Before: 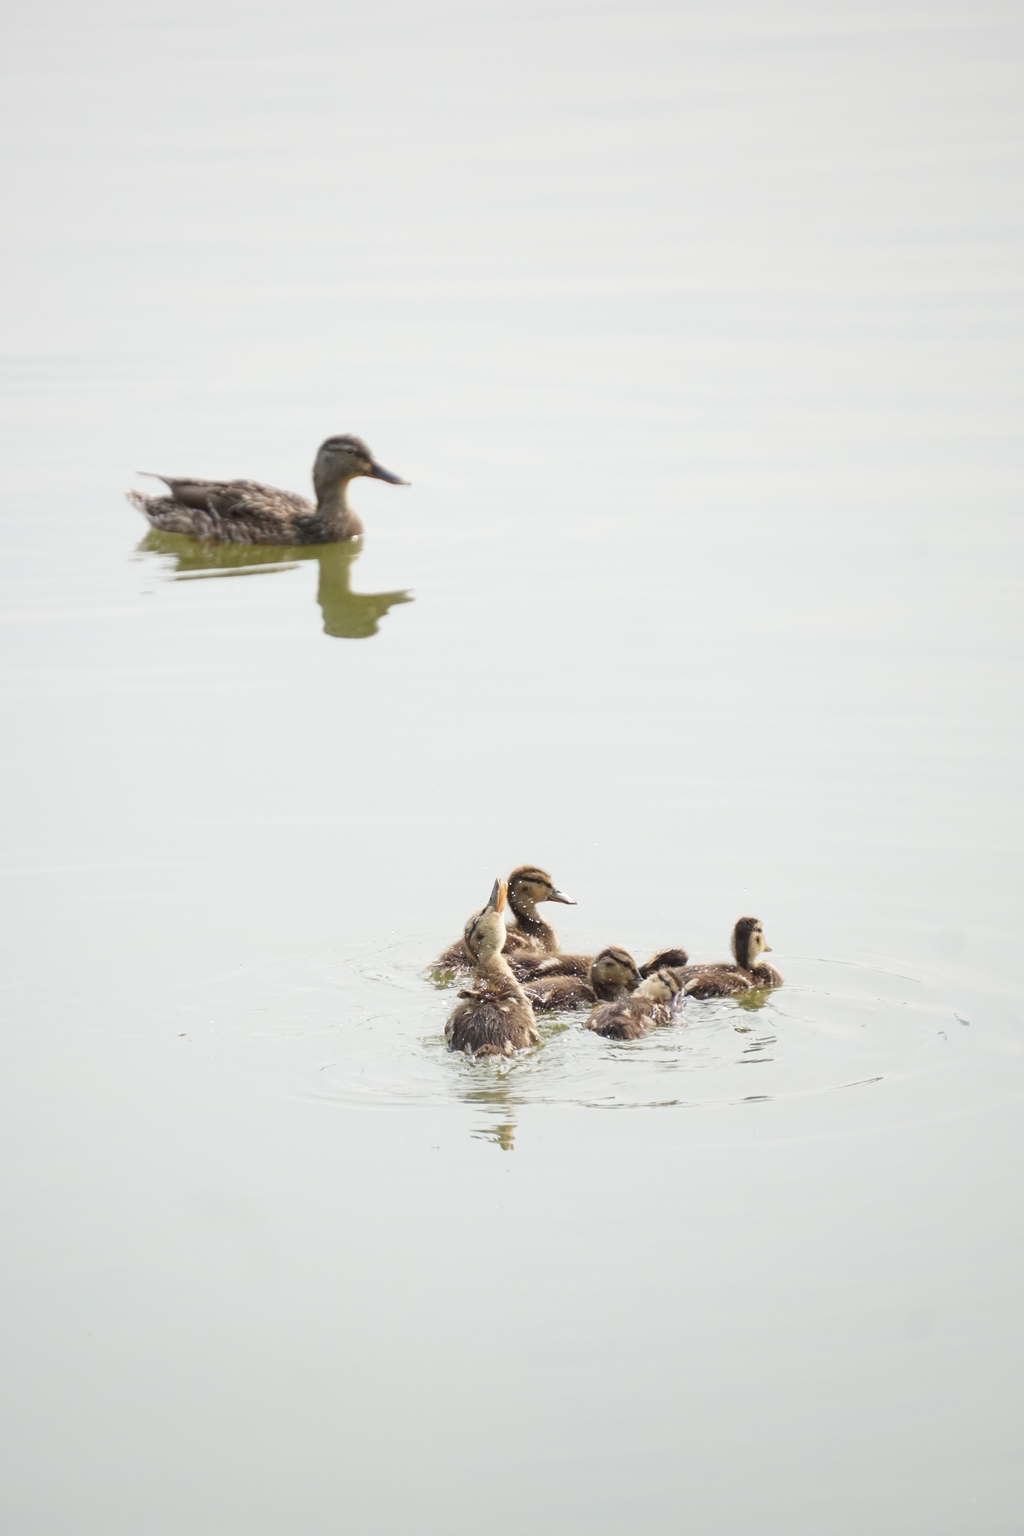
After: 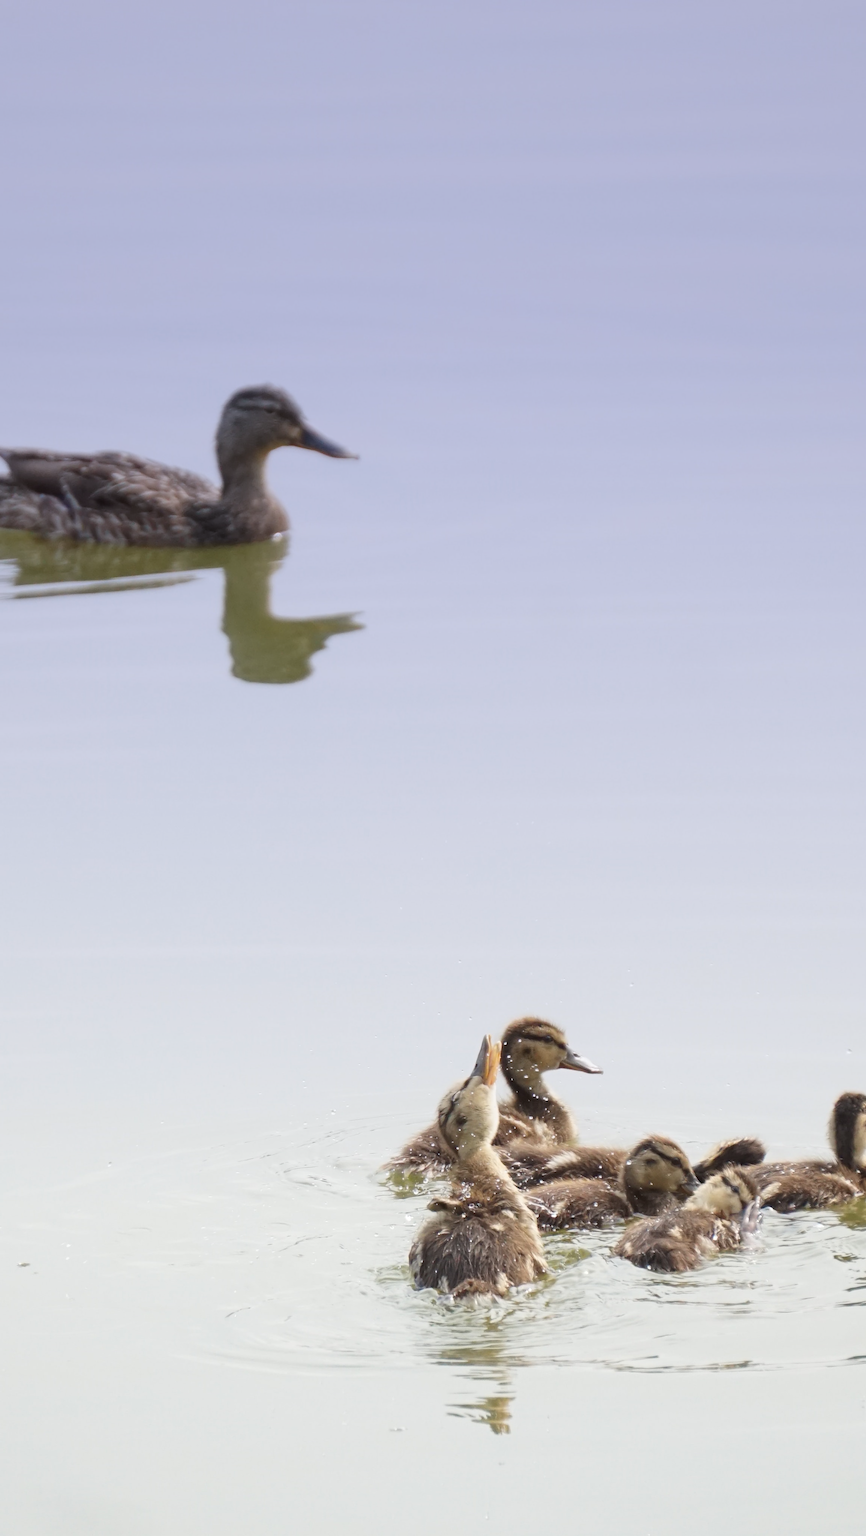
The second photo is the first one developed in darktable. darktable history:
graduated density: hue 238.83°, saturation 50%
crop: left 16.202%, top 11.208%, right 26.045%, bottom 20.557%
